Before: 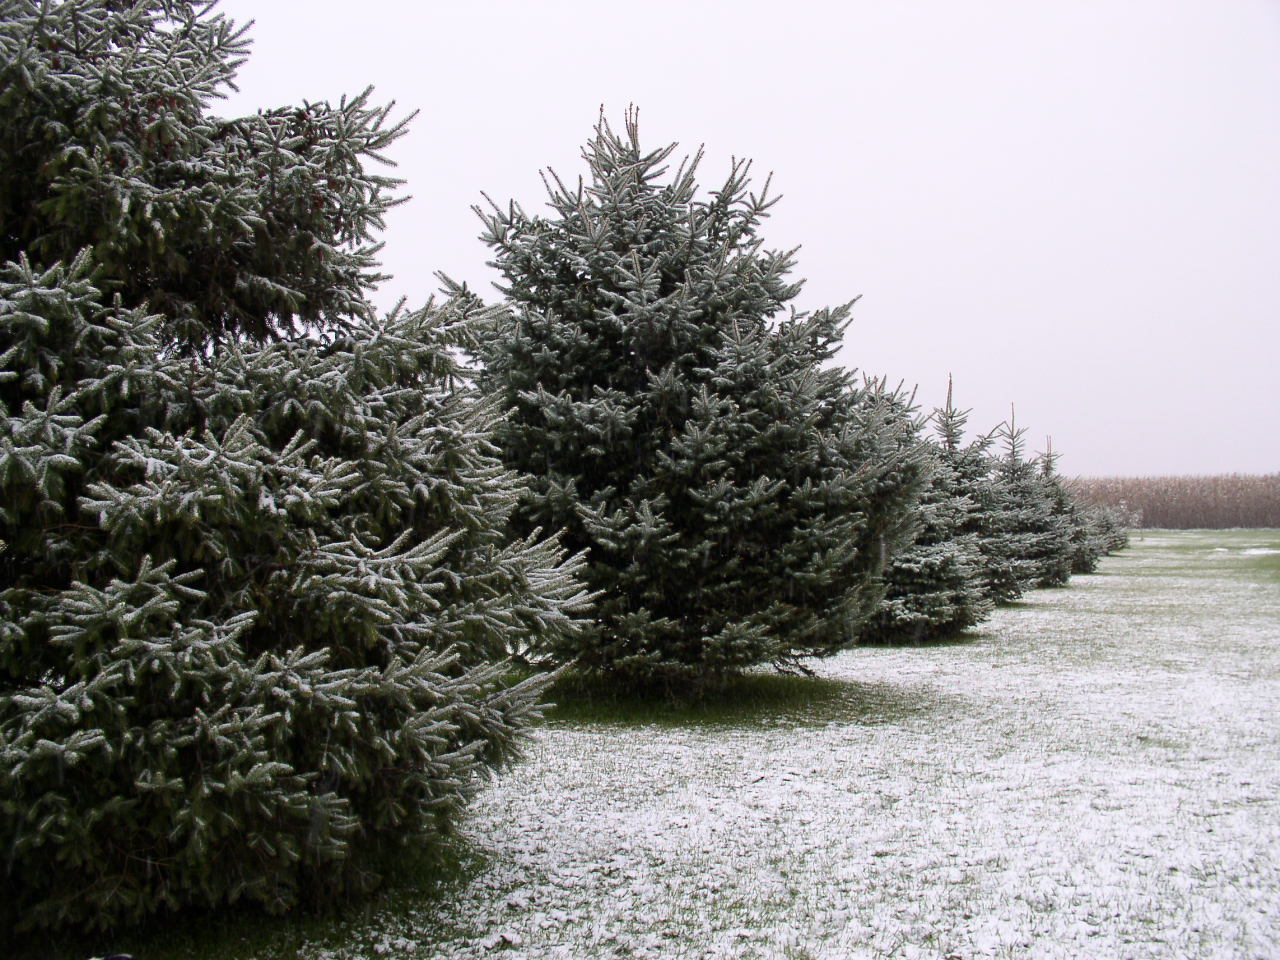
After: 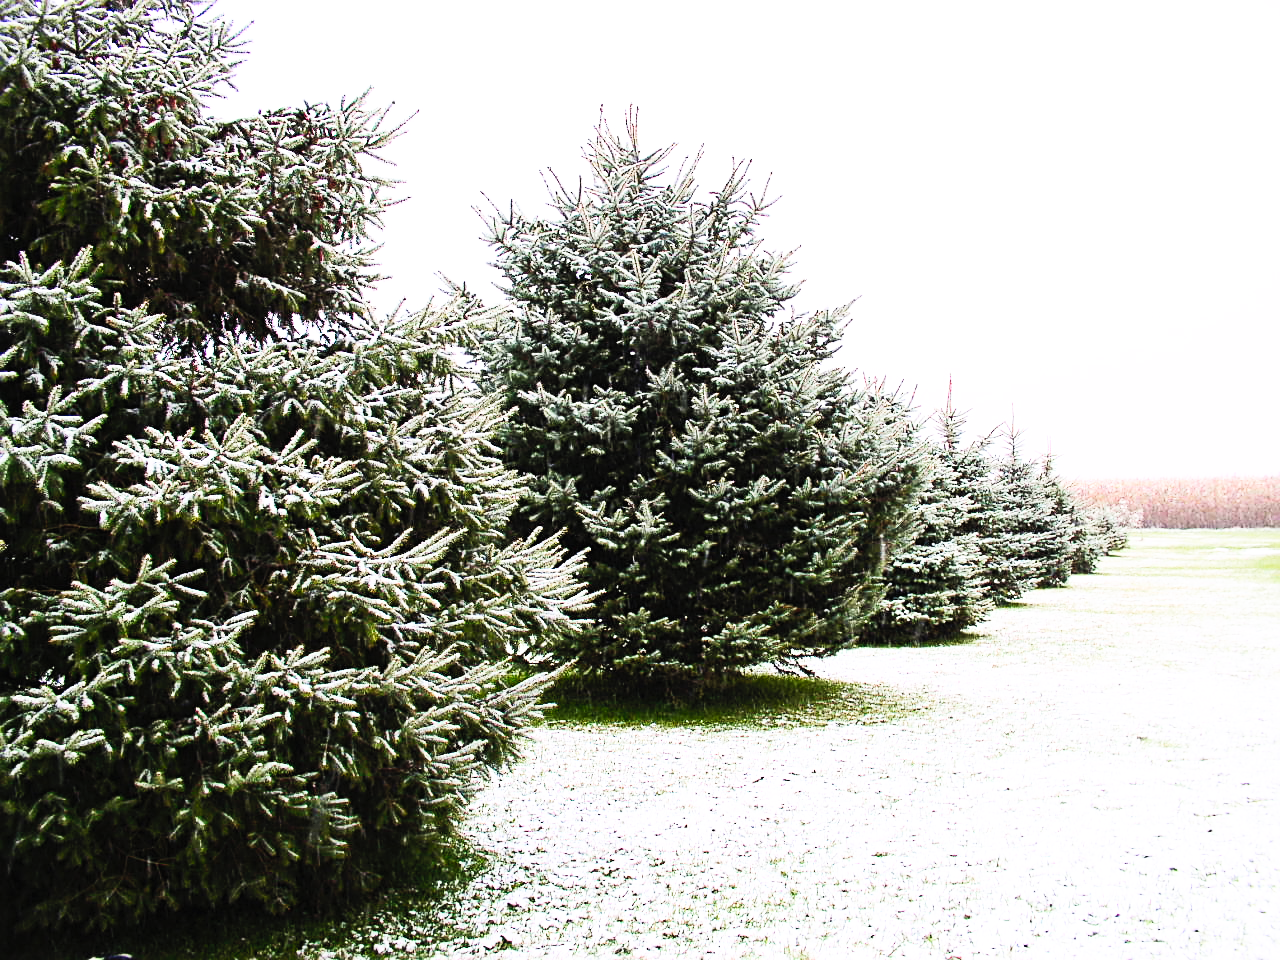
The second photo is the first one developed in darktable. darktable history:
contrast brightness saturation: contrast 0.236, brightness 0.267, saturation 0.394
base curve: curves: ch0 [(0, 0) (0.007, 0.004) (0.027, 0.03) (0.046, 0.07) (0.207, 0.54) (0.442, 0.872) (0.673, 0.972) (1, 1)], preserve colors none
sharpen: on, module defaults
